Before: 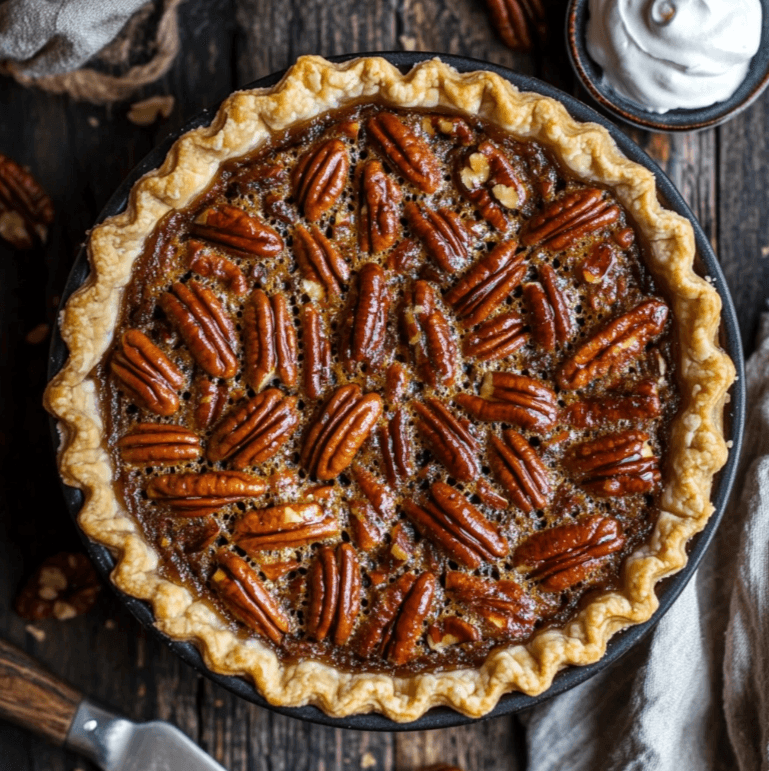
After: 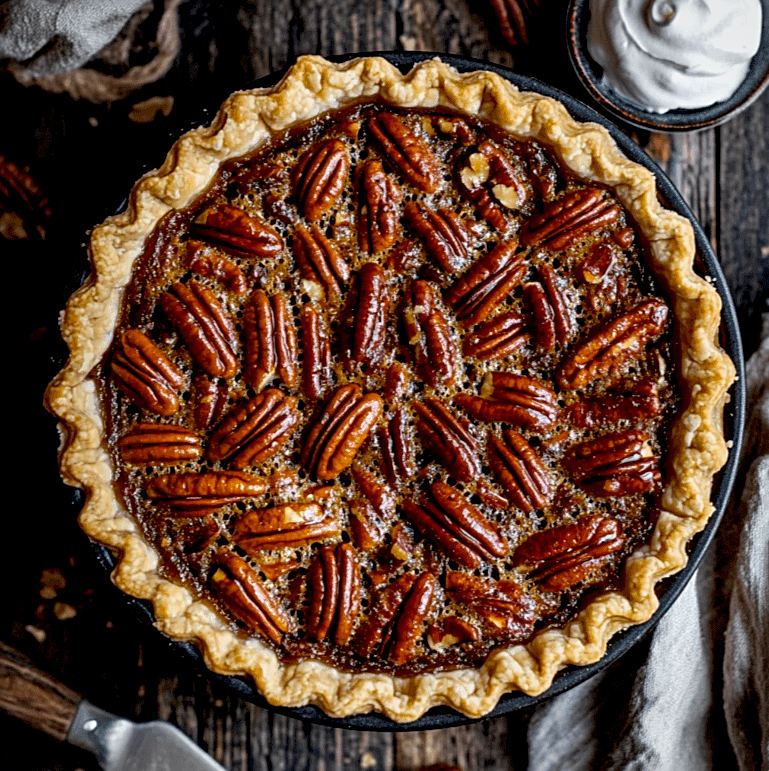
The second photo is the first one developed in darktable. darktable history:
sharpen: on, module defaults
exposure: black level correction 0.016, exposure -0.009 EV, compensate highlight preservation false
vignetting: fall-off start 85%, fall-off radius 80%, brightness -0.182, saturation -0.3, width/height ratio 1.219, dithering 8-bit output, unbound false
